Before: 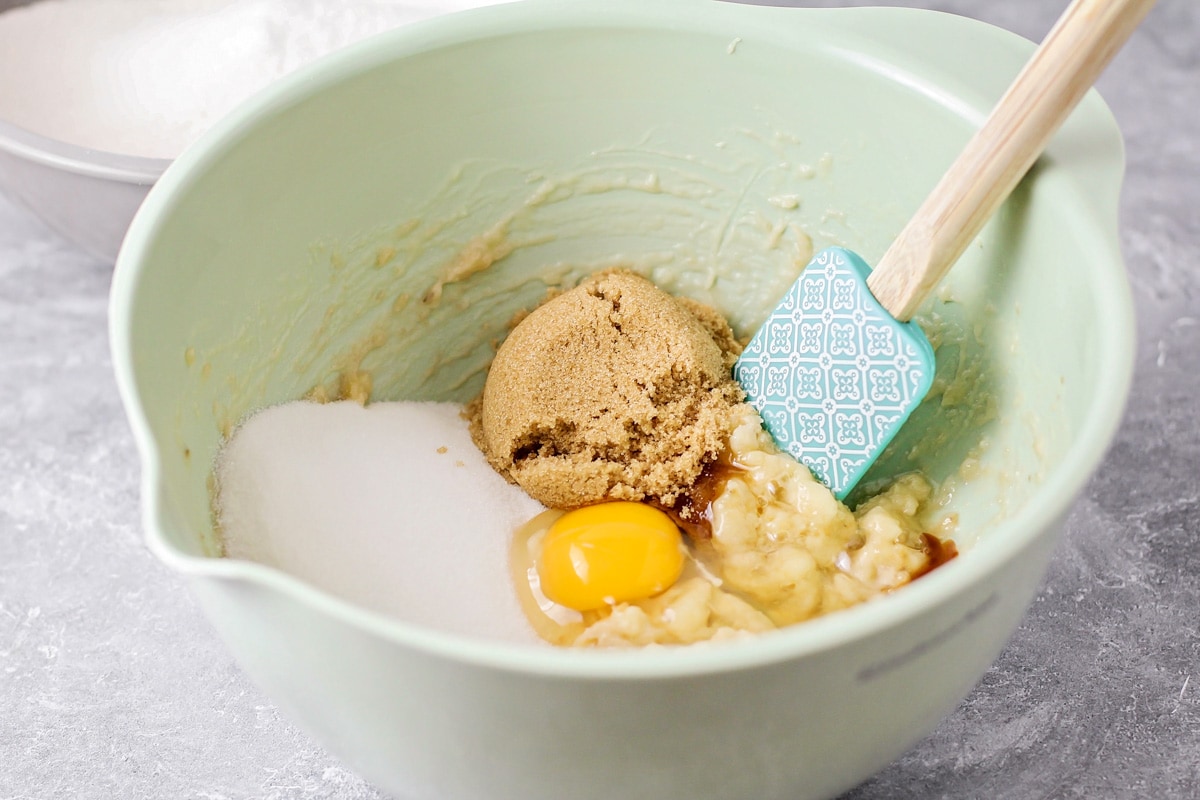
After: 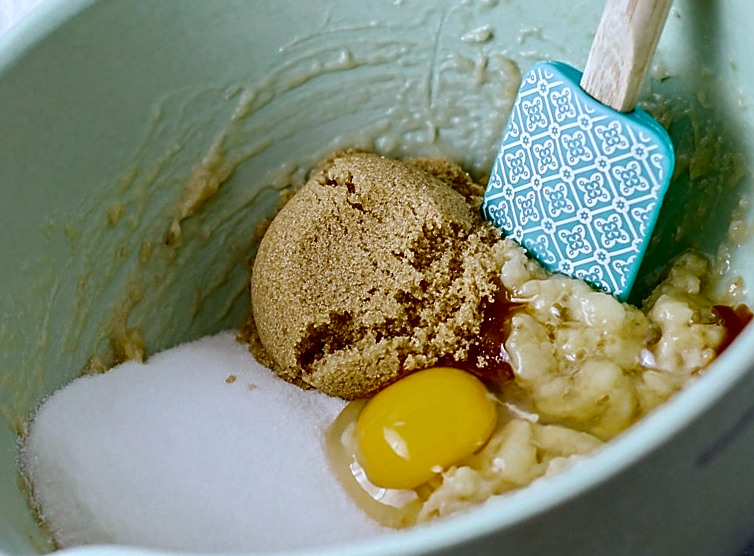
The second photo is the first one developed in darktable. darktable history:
crop and rotate: angle 18.37°, left 6.765%, right 3.892%, bottom 1.133%
color calibration: x 0.37, y 0.382, temperature 4318.36 K
color zones: curves: ch0 [(0, 0.558) (0.143, 0.548) (0.286, 0.447) (0.429, 0.259) (0.571, 0.5) (0.714, 0.5) (0.857, 0.593) (1, 0.558)]; ch1 [(0, 0.543) (0.01, 0.544) (0.12, 0.492) (0.248, 0.458) (0.5, 0.534) (0.748, 0.5) (0.99, 0.469) (1, 0.543)]; ch2 [(0, 0.507) (0.143, 0.522) (0.286, 0.505) (0.429, 0.5) (0.571, 0.5) (0.714, 0.5) (0.857, 0.5) (1, 0.507)]
sharpen: amount 0.494
contrast brightness saturation: contrast 0.088, brightness -0.584, saturation 0.169
